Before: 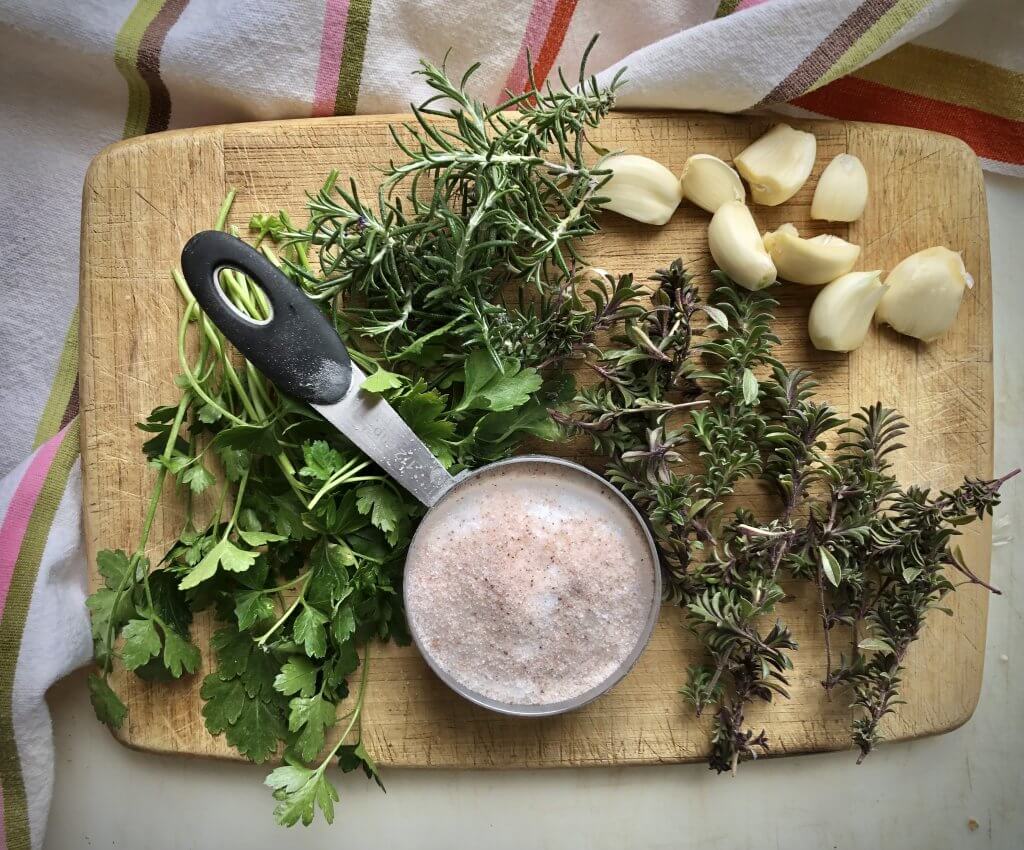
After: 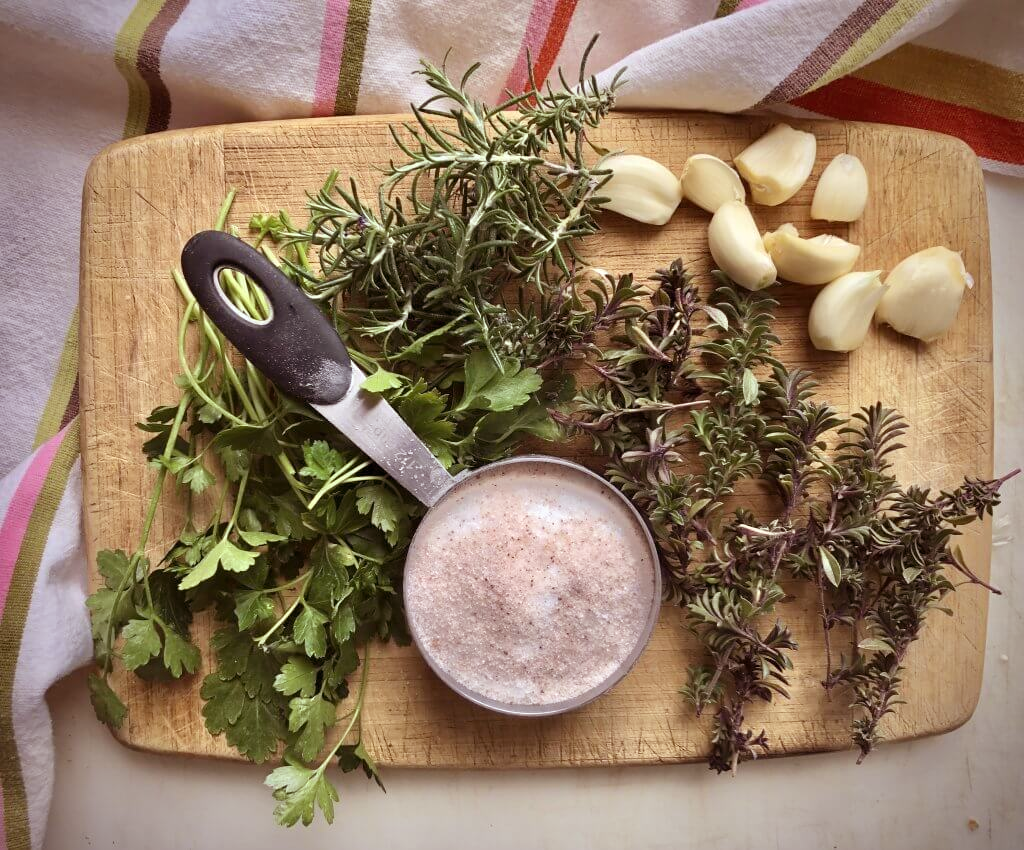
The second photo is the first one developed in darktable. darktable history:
rgb levels: mode RGB, independent channels, levels [[0, 0.474, 1], [0, 0.5, 1], [0, 0.5, 1]]
tone equalizer: on, module defaults
